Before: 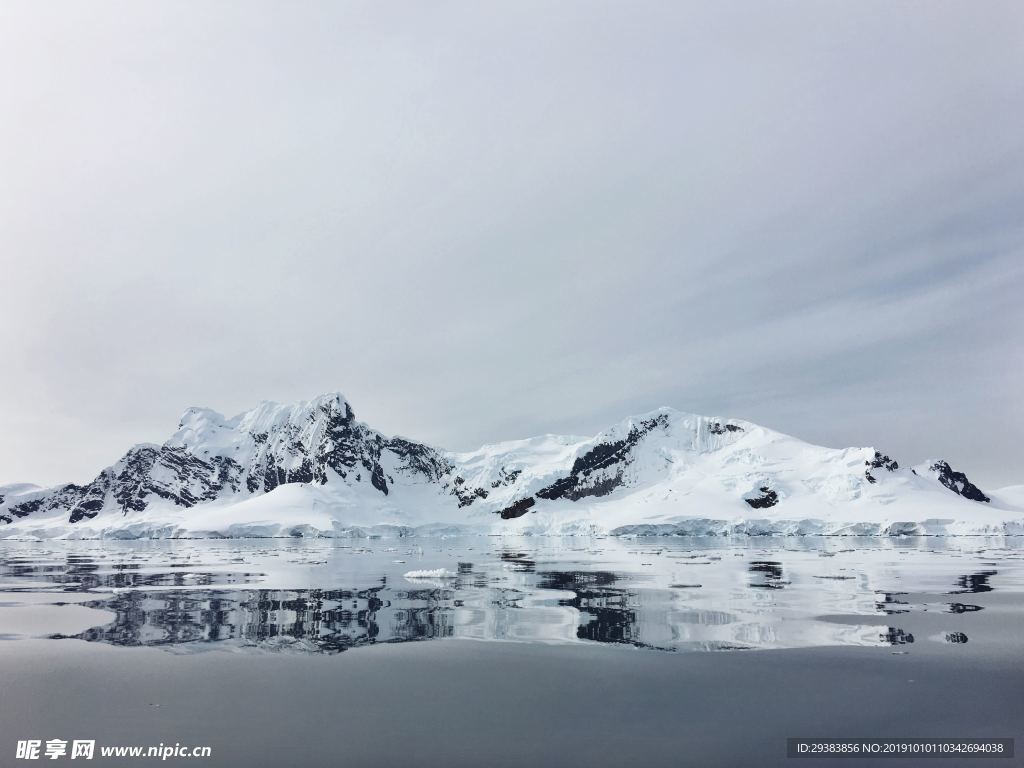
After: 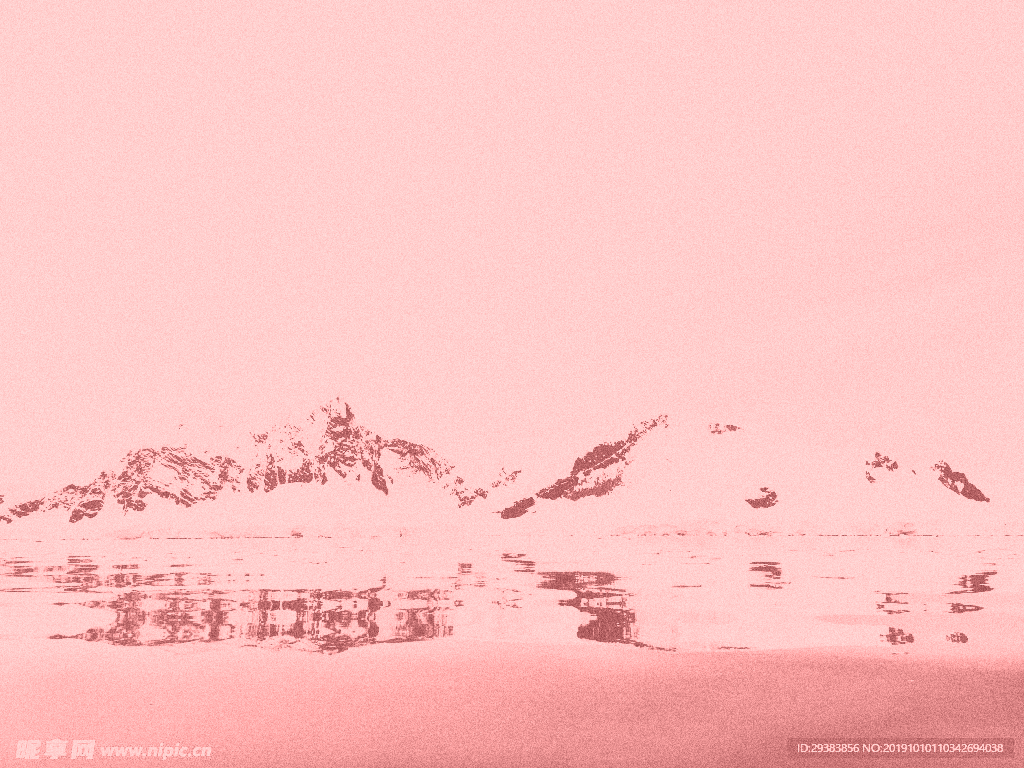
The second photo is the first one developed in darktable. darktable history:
grain: coarseness 14.49 ISO, strength 48.04%, mid-tones bias 35%
colorize: saturation 51%, source mix 50.67%, lightness 50.67%
contrast brightness saturation: contrast 0.15, brightness 0.05
base curve: curves: ch0 [(0, 0.015) (0.085, 0.116) (0.134, 0.298) (0.19, 0.545) (0.296, 0.764) (0.599, 0.982) (1, 1)], preserve colors none
